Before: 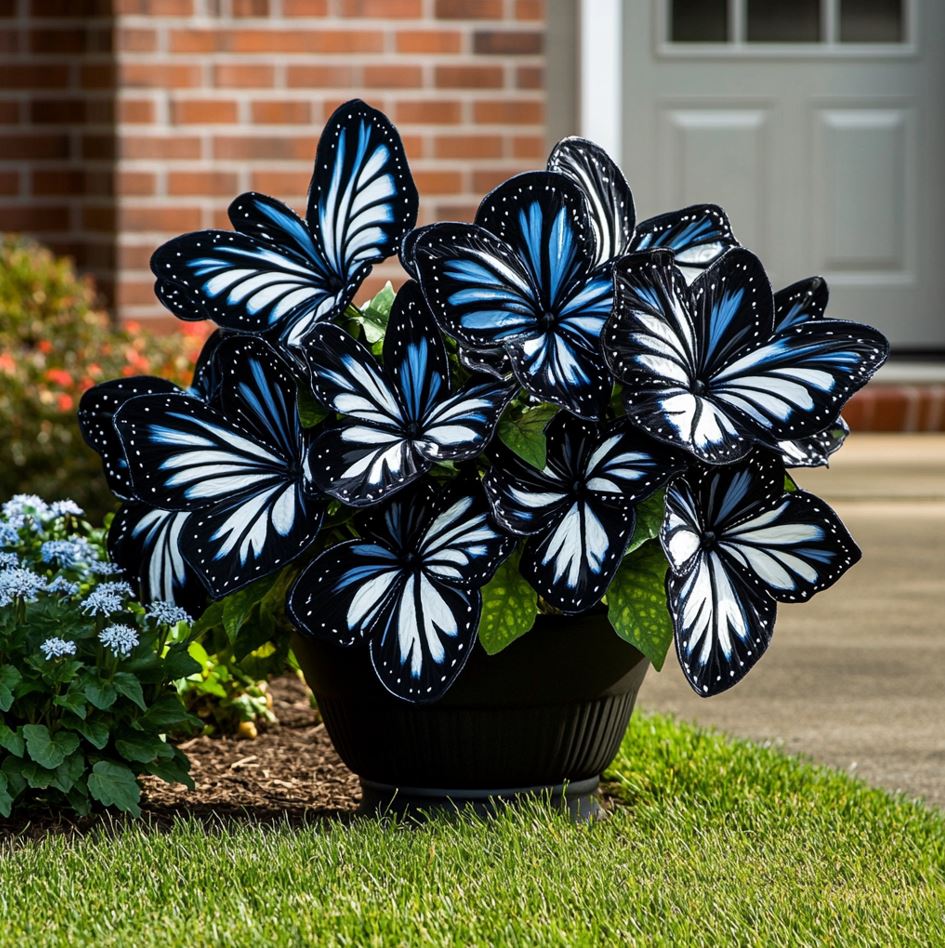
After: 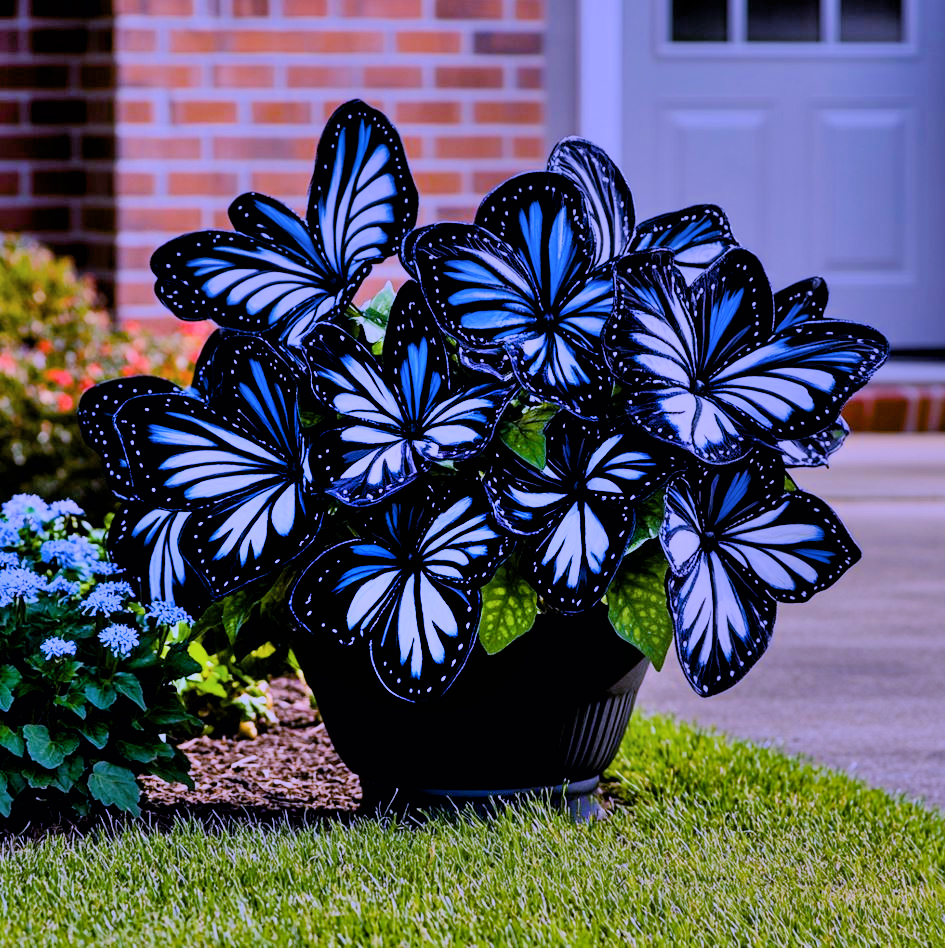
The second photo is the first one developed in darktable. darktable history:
shadows and highlights: low approximation 0.01, soften with gaussian
white balance: red 0.98, blue 1.61
color balance rgb: shadows lift › chroma 1%, shadows lift › hue 240.84°, highlights gain › chroma 2%, highlights gain › hue 73.2°, global offset › luminance -0.5%, perceptual saturation grading › global saturation 20%, perceptual saturation grading › highlights -25%, perceptual saturation grading › shadows 50%, global vibrance 15%
filmic rgb: black relative exposure -7.15 EV, white relative exposure 5.36 EV, hardness 3.02, color science v6 (2022)
